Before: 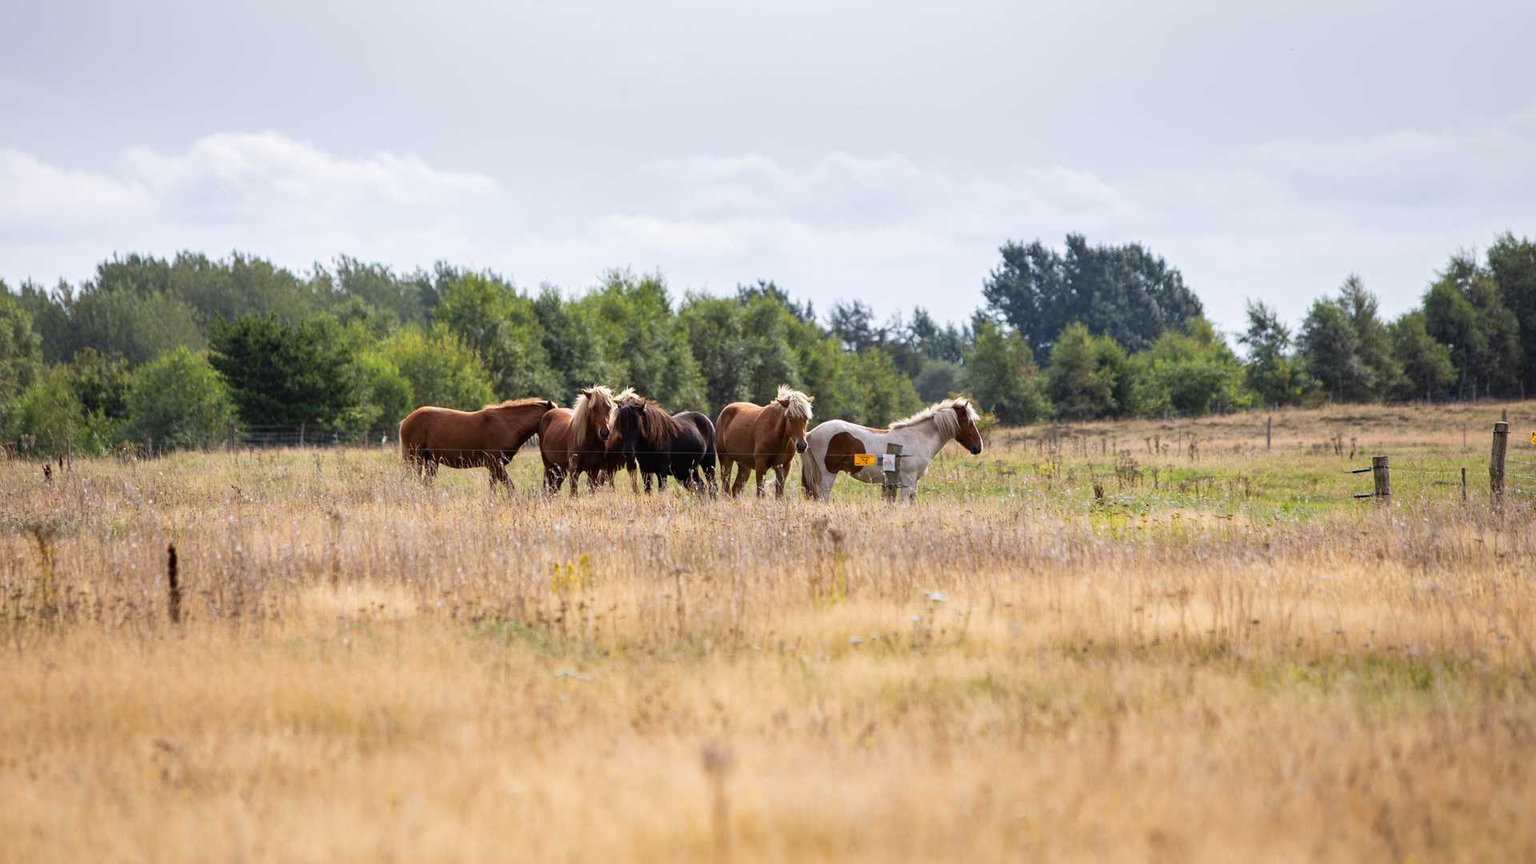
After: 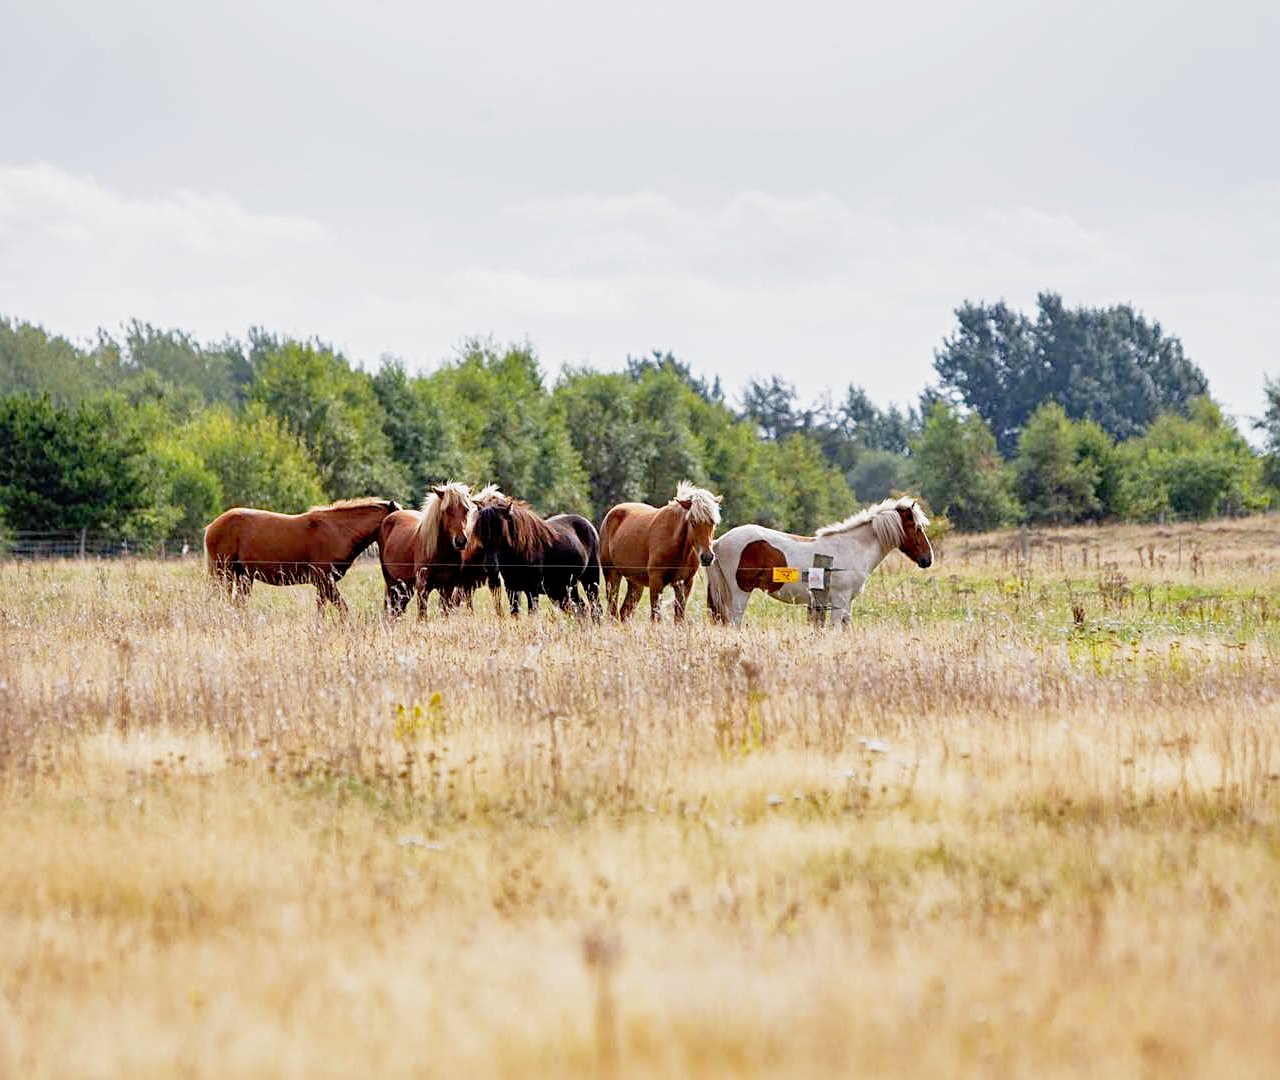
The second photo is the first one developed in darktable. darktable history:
crop: left 15.396%, right 17.903%
exposure: black level correction 0, exposure 0.692 EV, compensate exposure bias true, compensate highlight preservation false
shadows and highlights: on, module defaults
sharpen: radius 2.519, amount 0.324
filmic rgb: black relative exposure -7.96 EV, white relative exposure 4.05 EV, threshold 2.96 EV, hardness 4.17, latitude 49.55%, contrast 1.101, preserve chrominance no, color science v4 (2020), contrast in shadows soft, enable highlight reconstruction true
